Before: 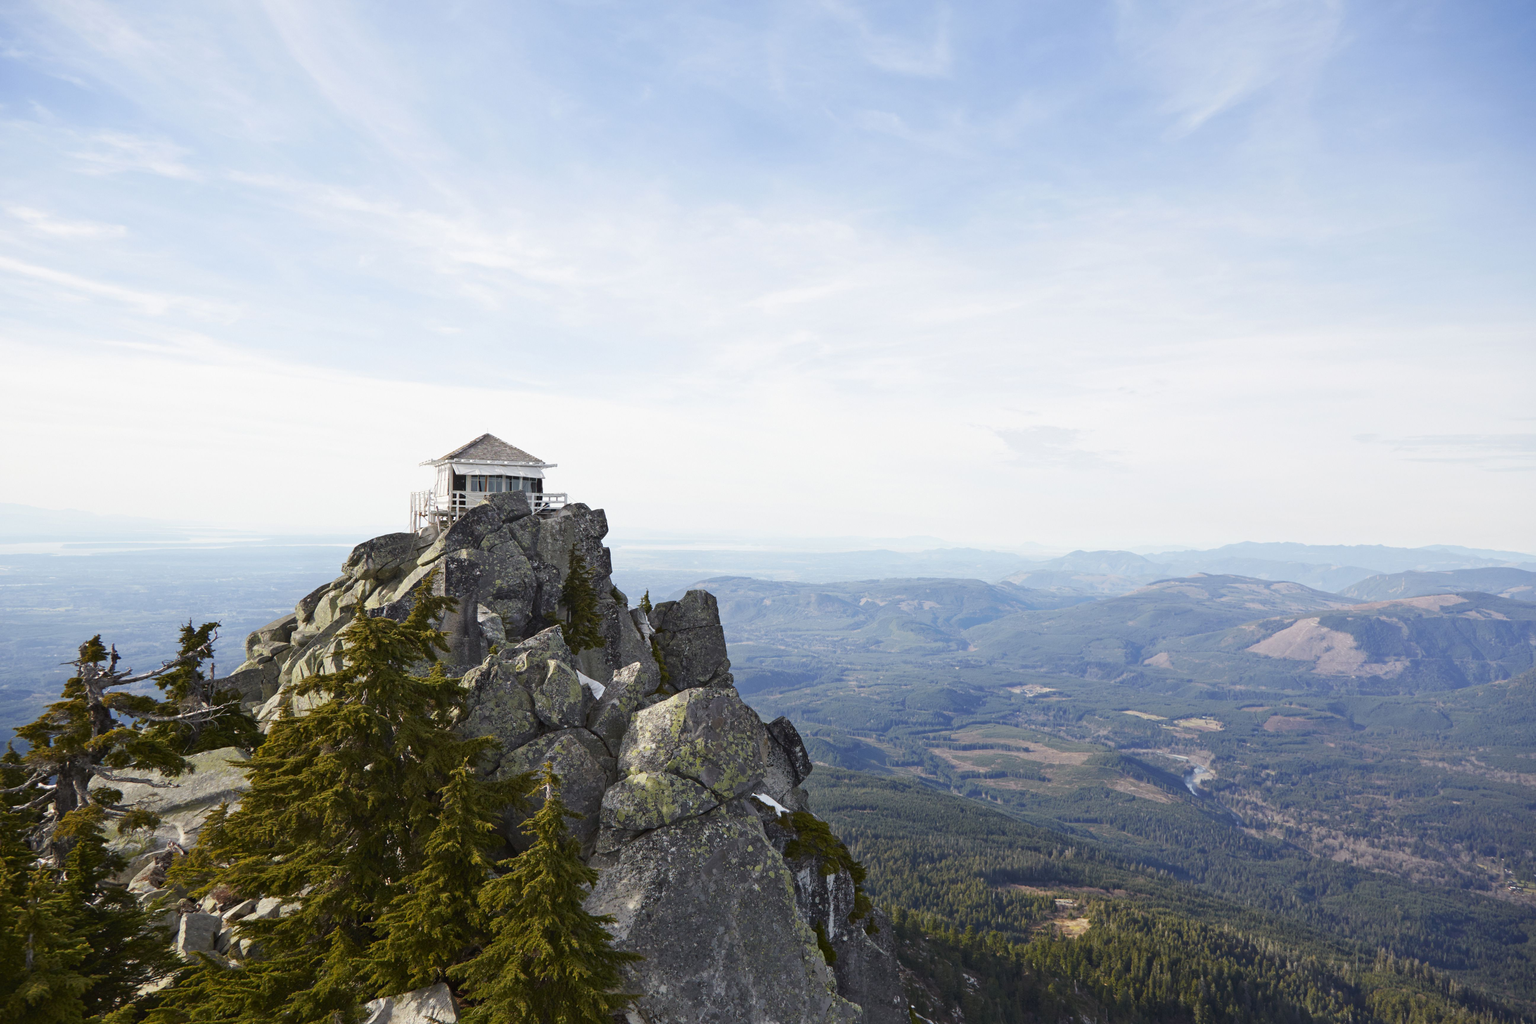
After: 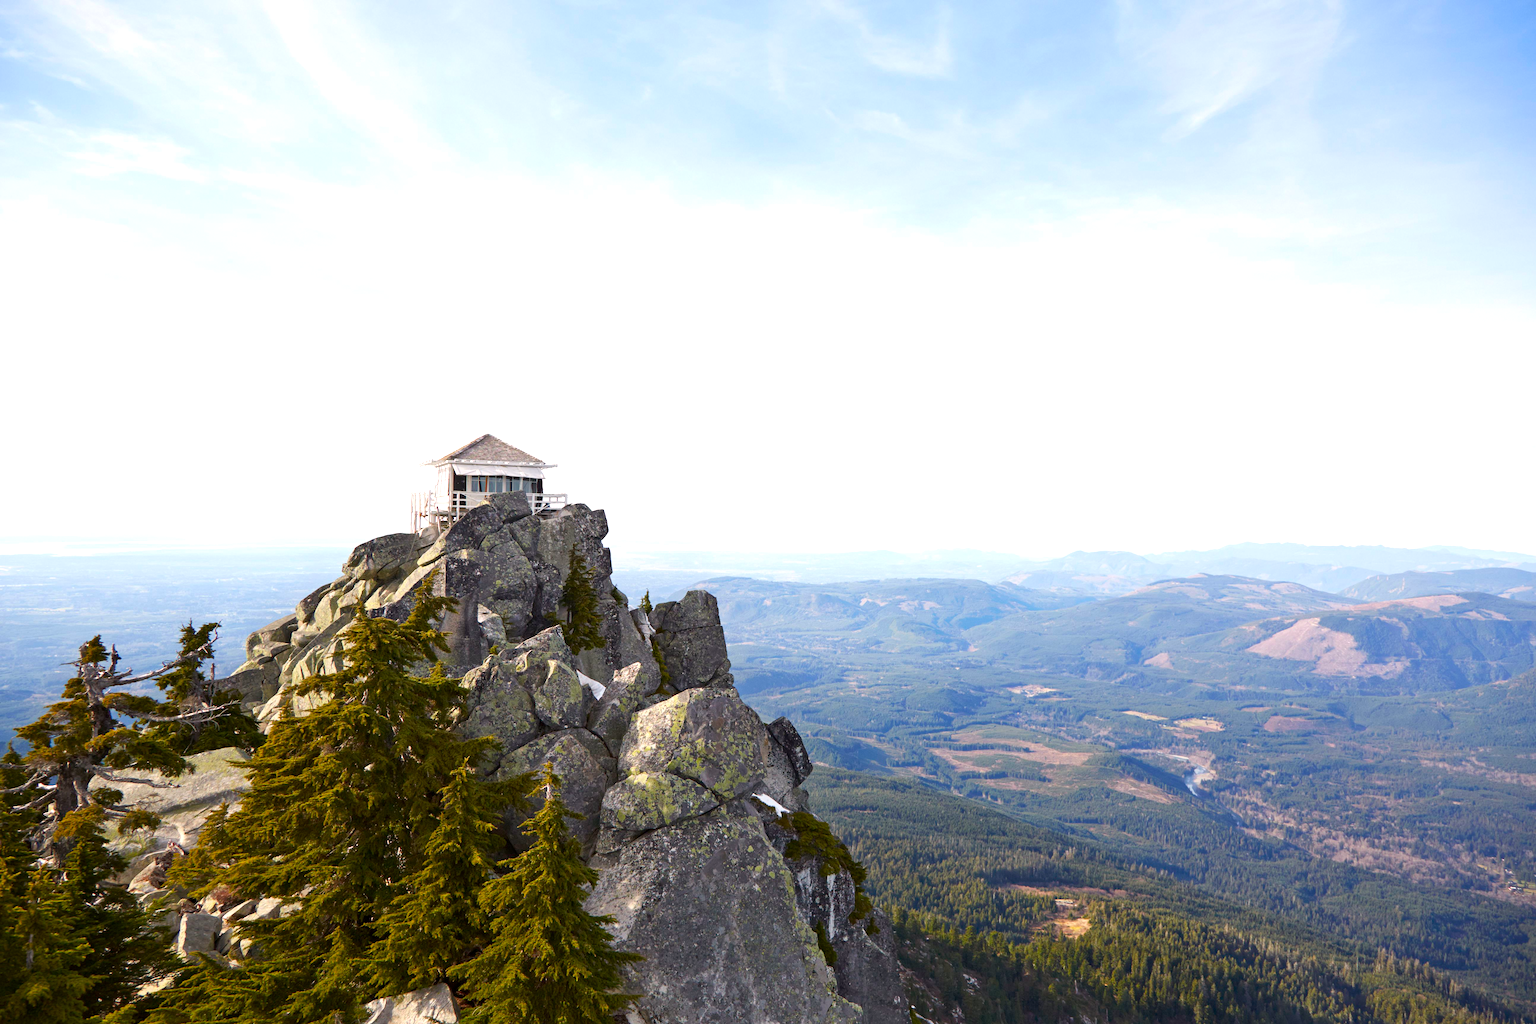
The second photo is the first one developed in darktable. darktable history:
exposure: black level correction 0.001, exposure 0.5 EV, compensate exposure bias true, compensate highlight preservation false
color correction: highlights a* 3.22, highlights b* 1.93, saturation 1.19
